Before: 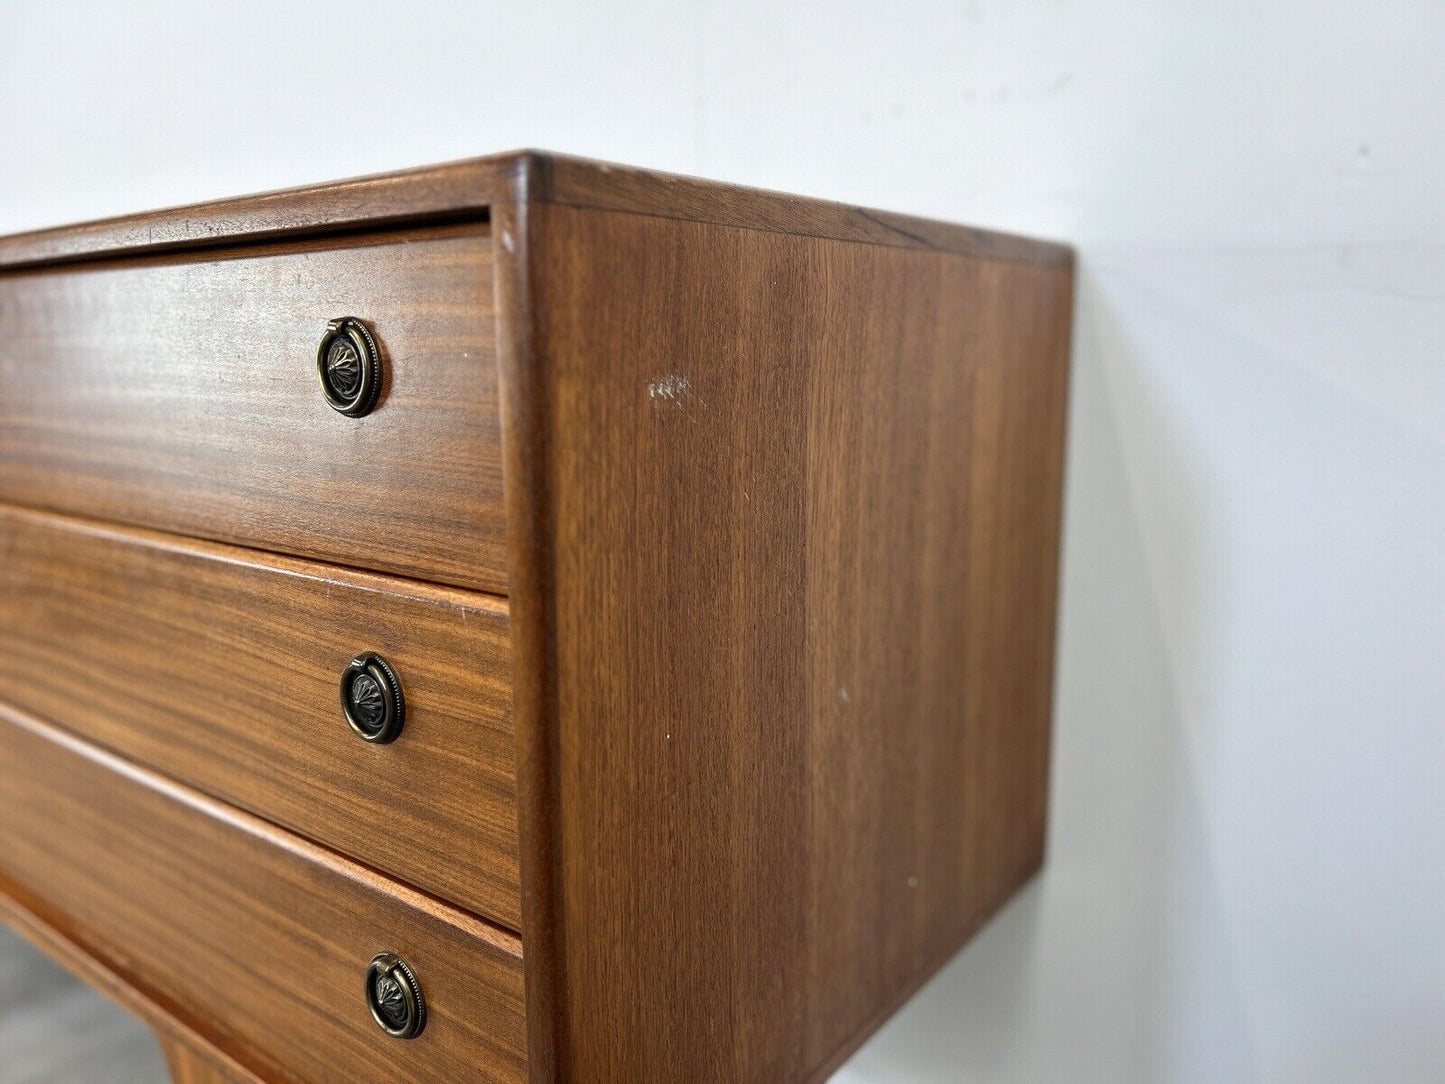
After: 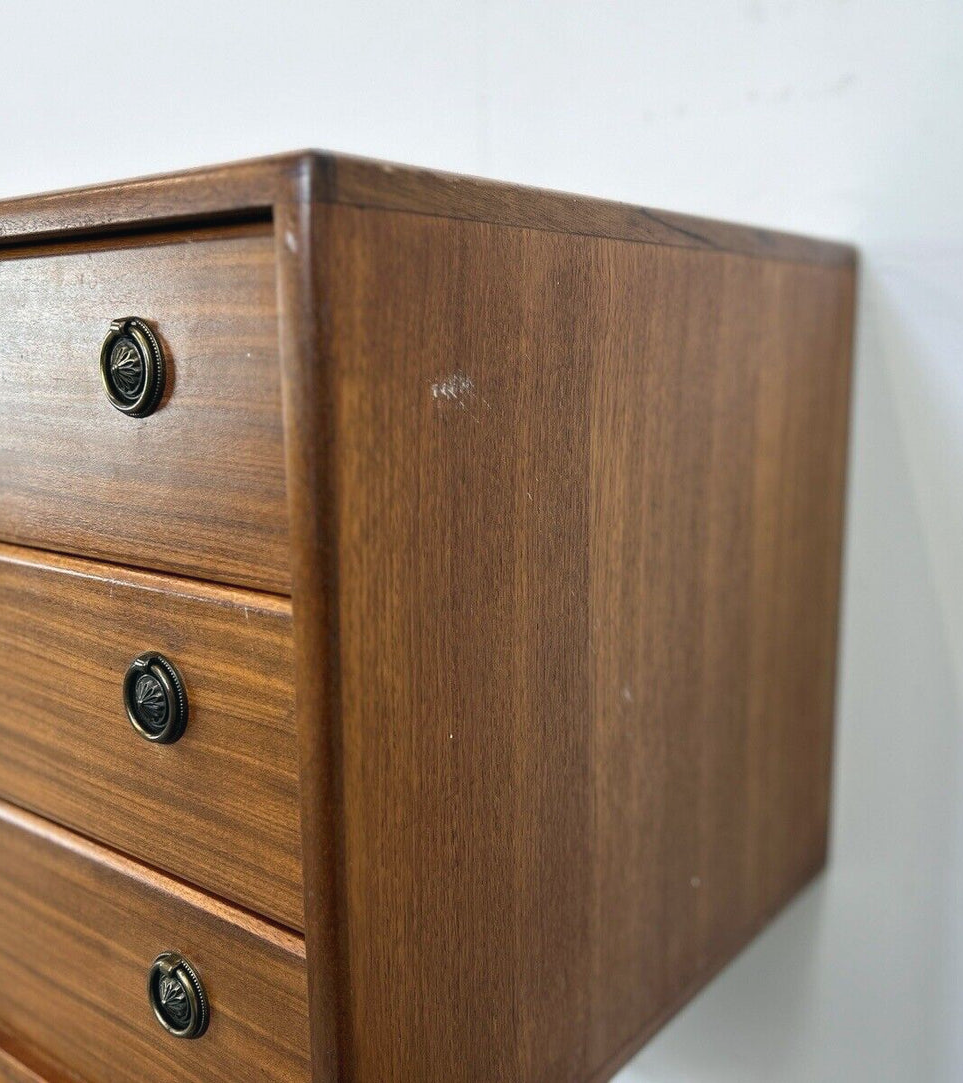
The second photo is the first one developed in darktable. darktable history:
color balance: mode lift, gamma, gain (sRGB), lift [1, 1, 1.022, 1.026]
crop and rotate: left 15.055%, right 18.278%
contrast brightness saturation: contrast -0.02, brightness -0.01, saturation 0.03
